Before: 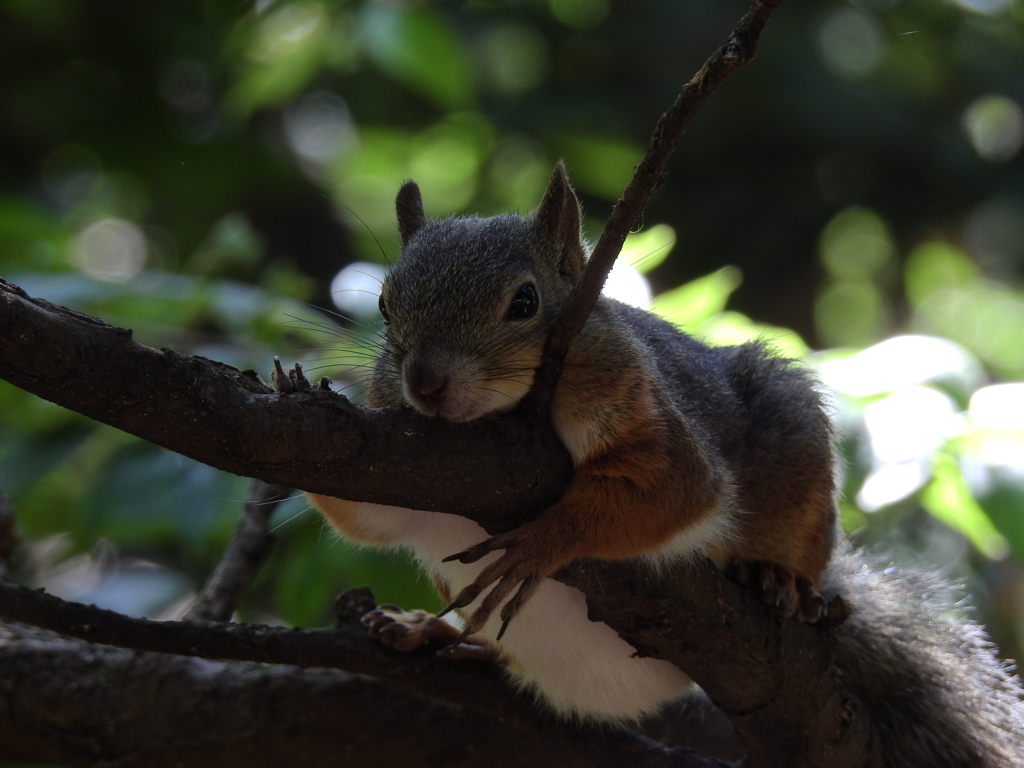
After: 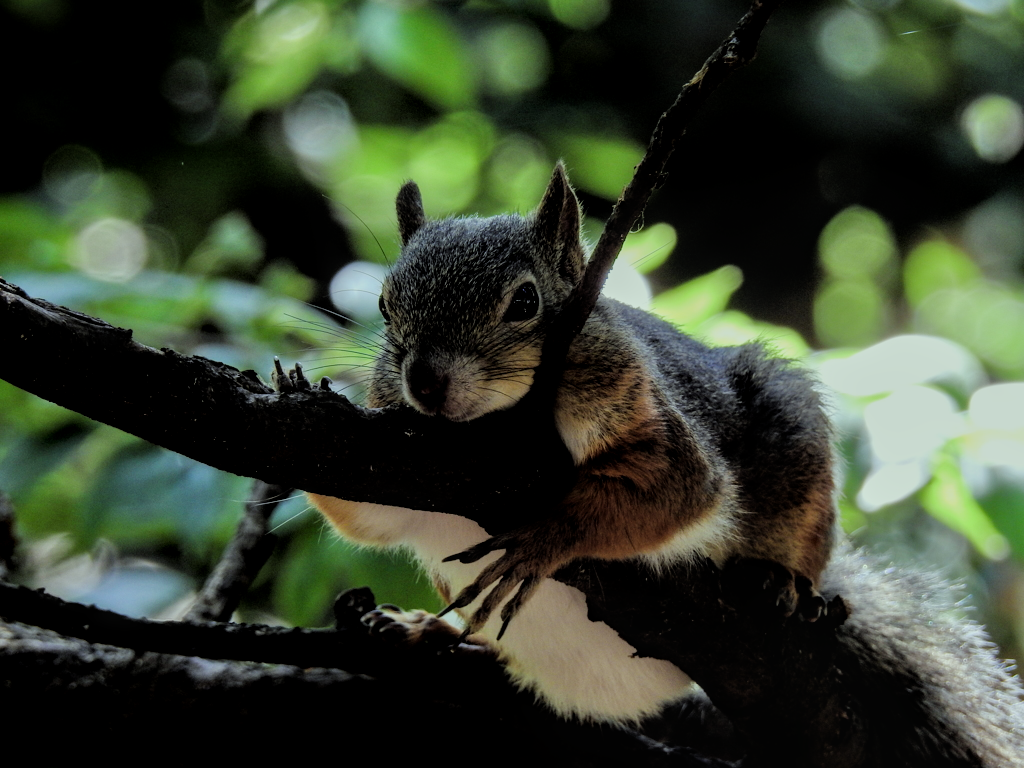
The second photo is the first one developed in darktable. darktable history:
color correction: highlights a* -8.59, highlights b* 3.5
filmic rgb: black relative exposure -5.15 EV, white relative exposure 3.98 EV, threshold 5.95 EV, hardness 2.88, contrast 1.099, highlights saturation mix -19.54%, enable highlight reconstruction true
local contrast: on, module defaults
tone equalizer: -7 EV 0.143 EV, -6 EV 0.589 EV, -5 EV 1.17 EV, -4 EV 1.29 EV, -3 EV 1.12 EV, -2 EV 0.6 EV, -1 EV 0.163 EV, mask exposure compensation -0.505 EV
